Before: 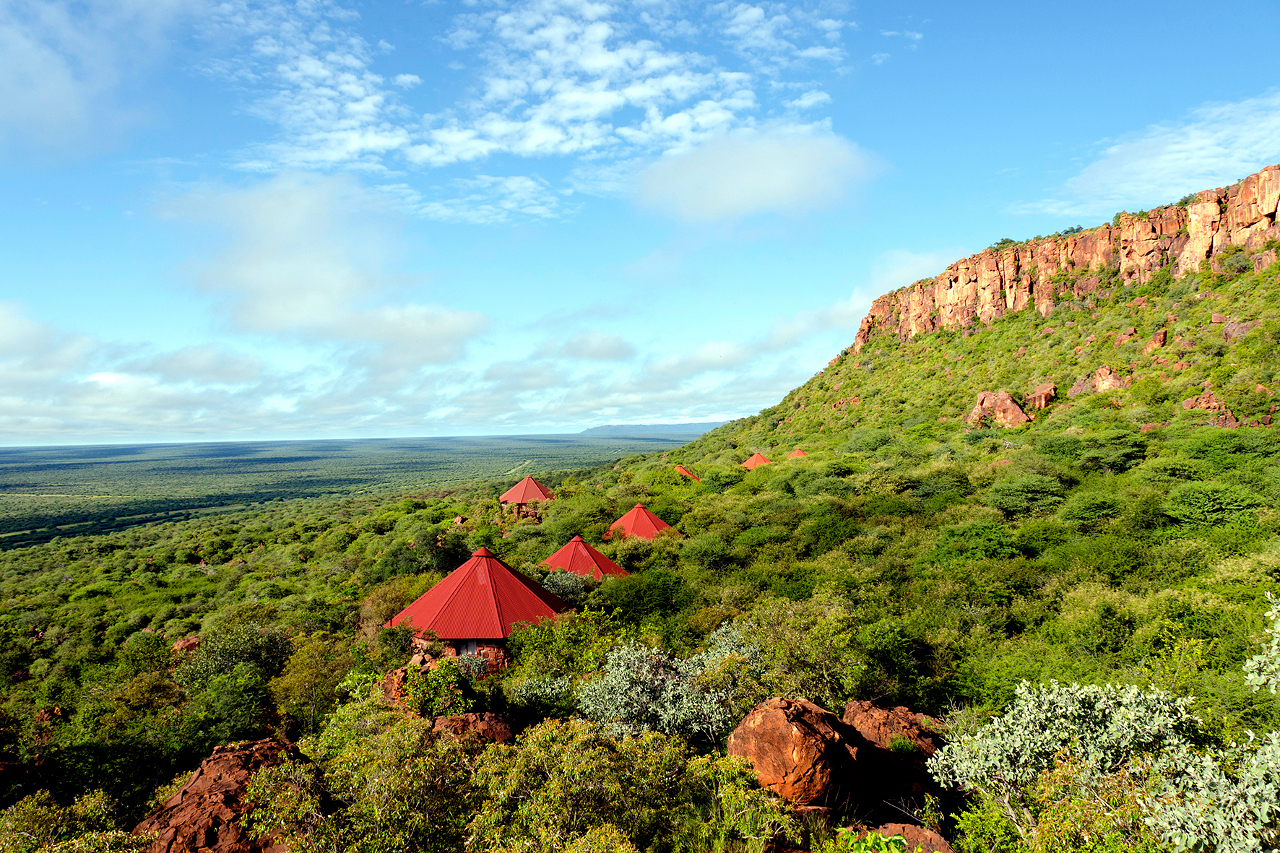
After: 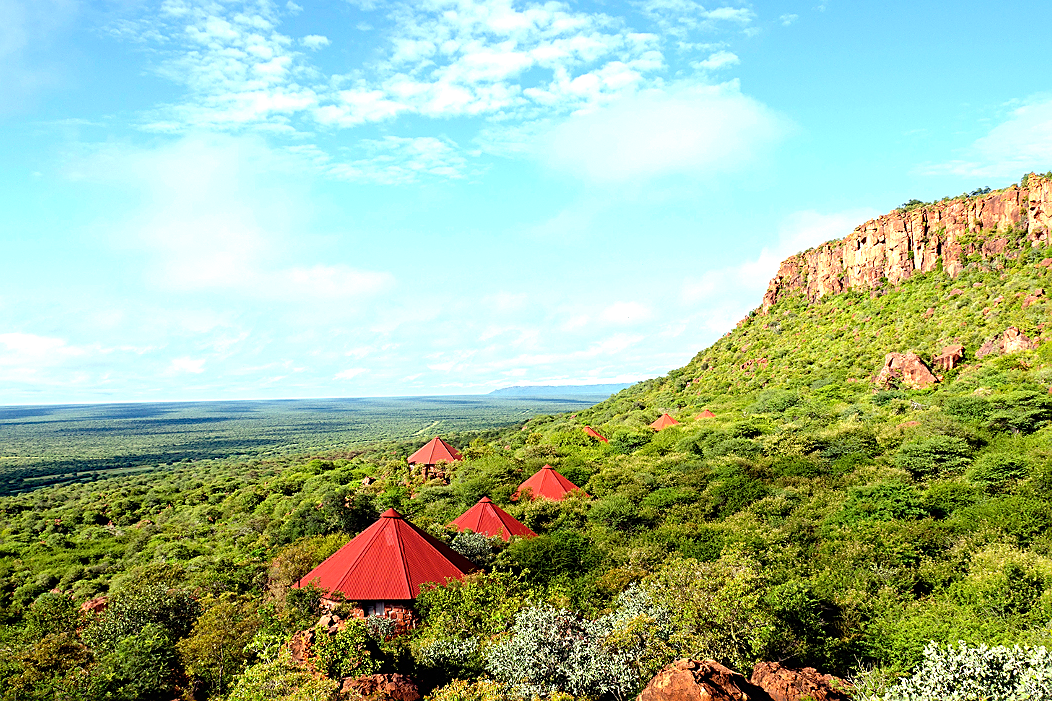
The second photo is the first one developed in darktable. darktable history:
sharpen: on, module defaults
exposure: black level correction 0, exposure 0.5 EV, compensate highlight preservation false
crop and rotate: left 7.196%, top 4.574%, right 10.605%, bottom 13.178%
